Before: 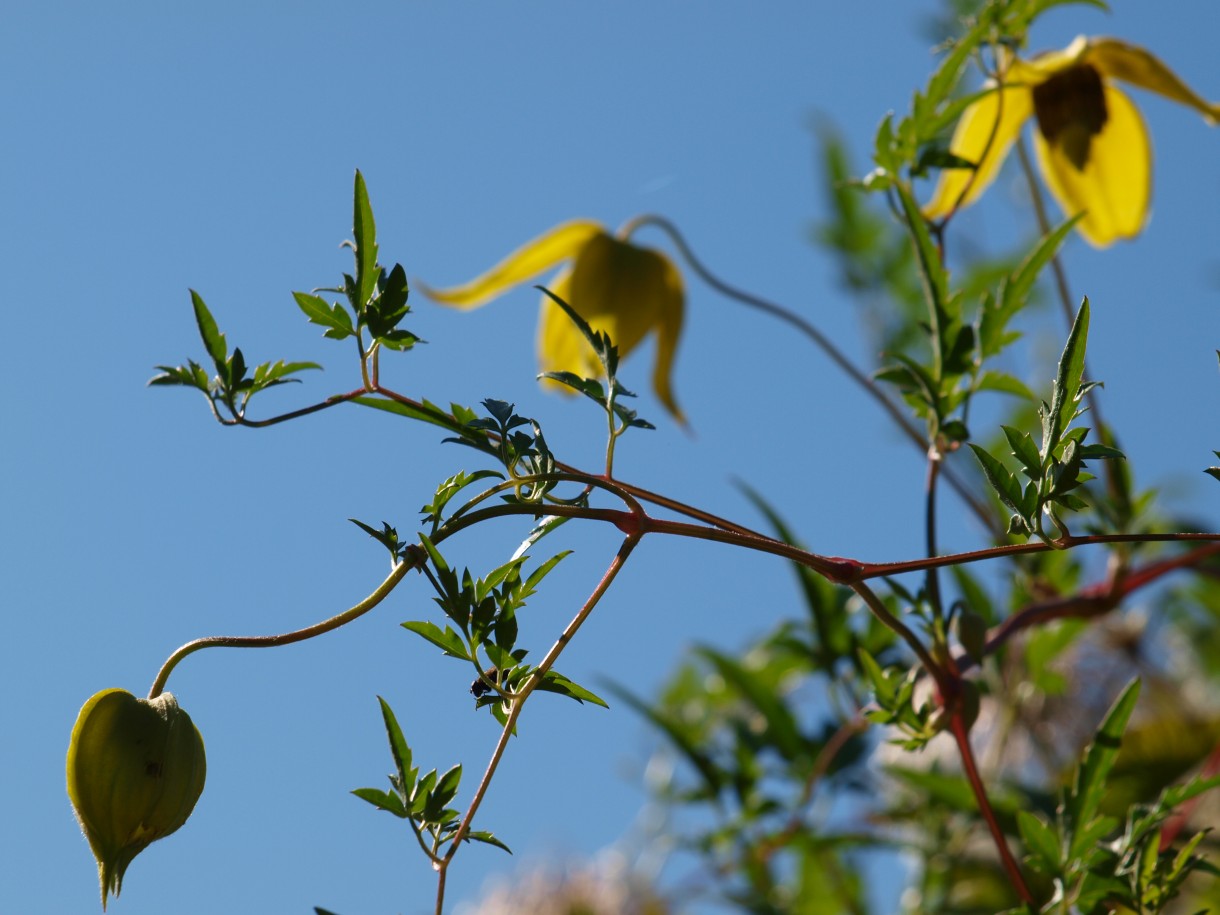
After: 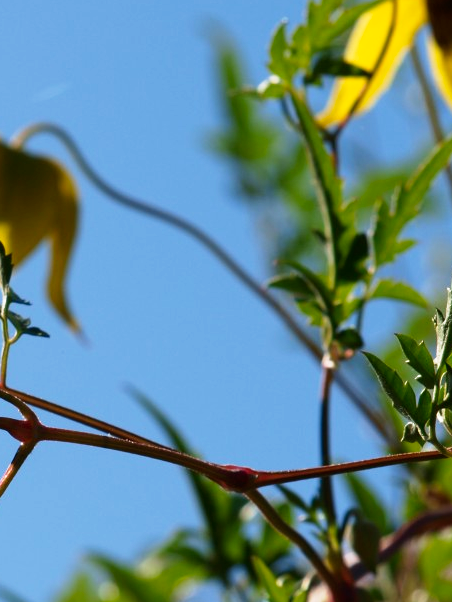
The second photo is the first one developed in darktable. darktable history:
tone curve: curves: ch0 [(0, 0) (0.051, 0.027) (0.096, 0.071) (0.241, 0.247) (0.455, 0.52) (0.594, 0.692) (0.715, 0.845) (0.84, 0.936) (1, 1)]; ch1 [(0, 0) (0.1, 0.038) (0.318, 0.243) (0.399, 0.351) (0.478, 0.469) (0.499, 0.499) (0.534, 0.549) (0.565, 0.605) (0.601, 0.644) (0.666, 0.701) (1, 1)]; ch2 [(0, 0) (0.453, 0.45) (0.479, 0.483) (0.504, 0.499) (0.52, 0.508) (0.561, 0.573) (0.592, 0.617) (0.824, 0.815) (1, 1)], preserve colors none
crop and rotate: left 49.715%, top 10.146%, right 13.16%, bottom 23.959%
